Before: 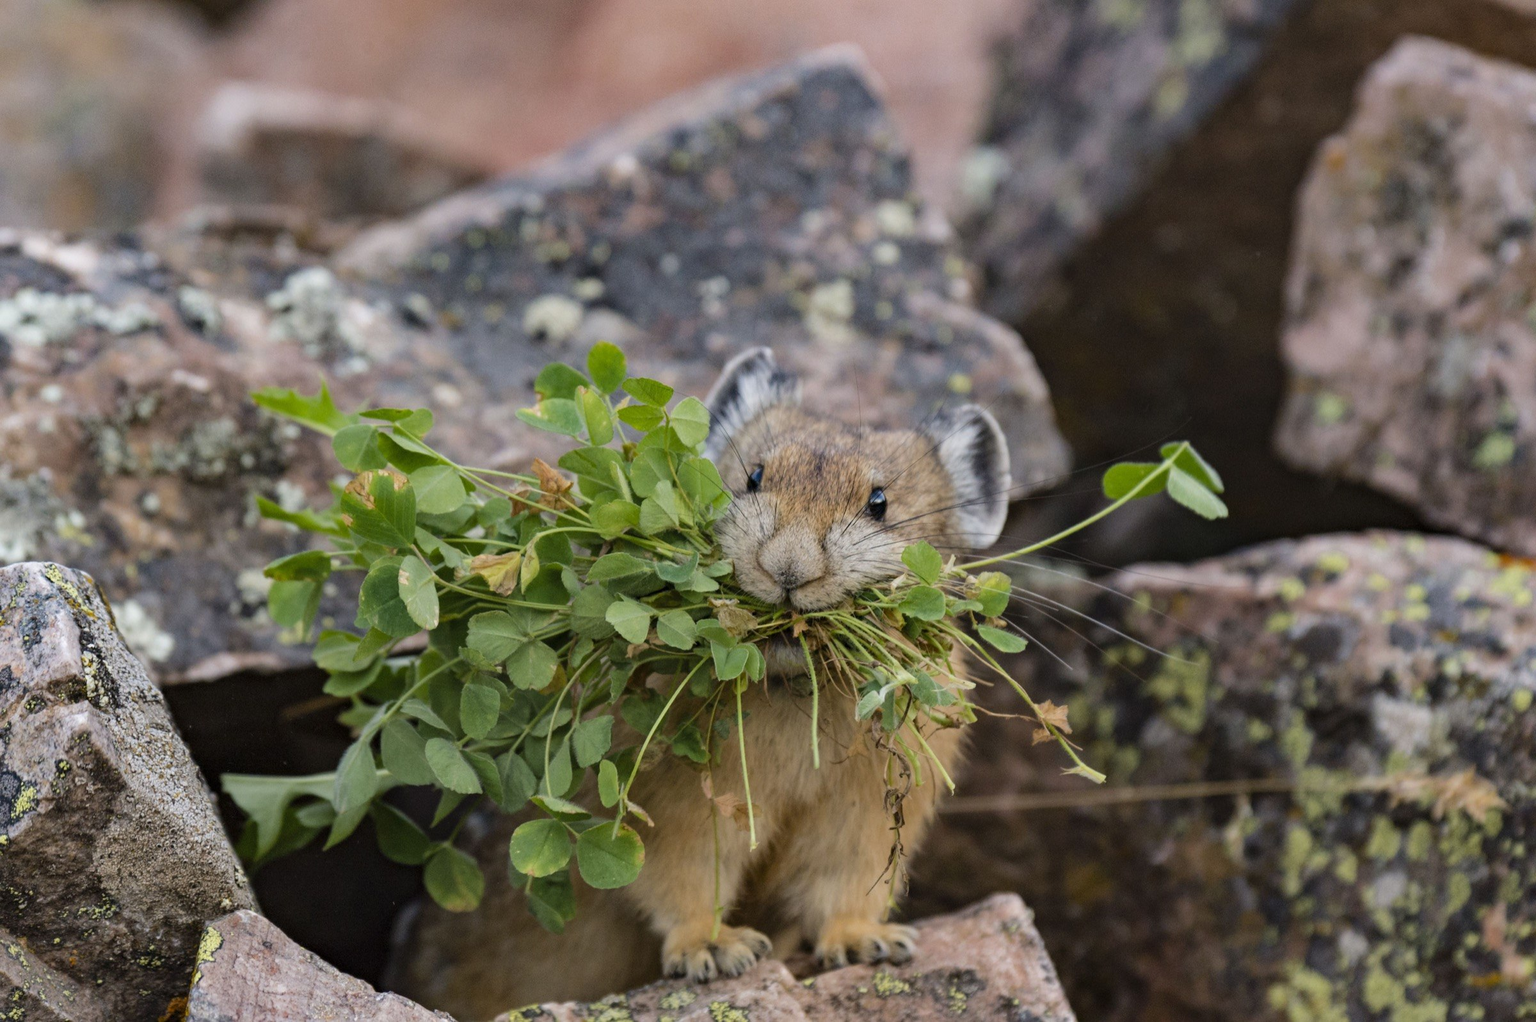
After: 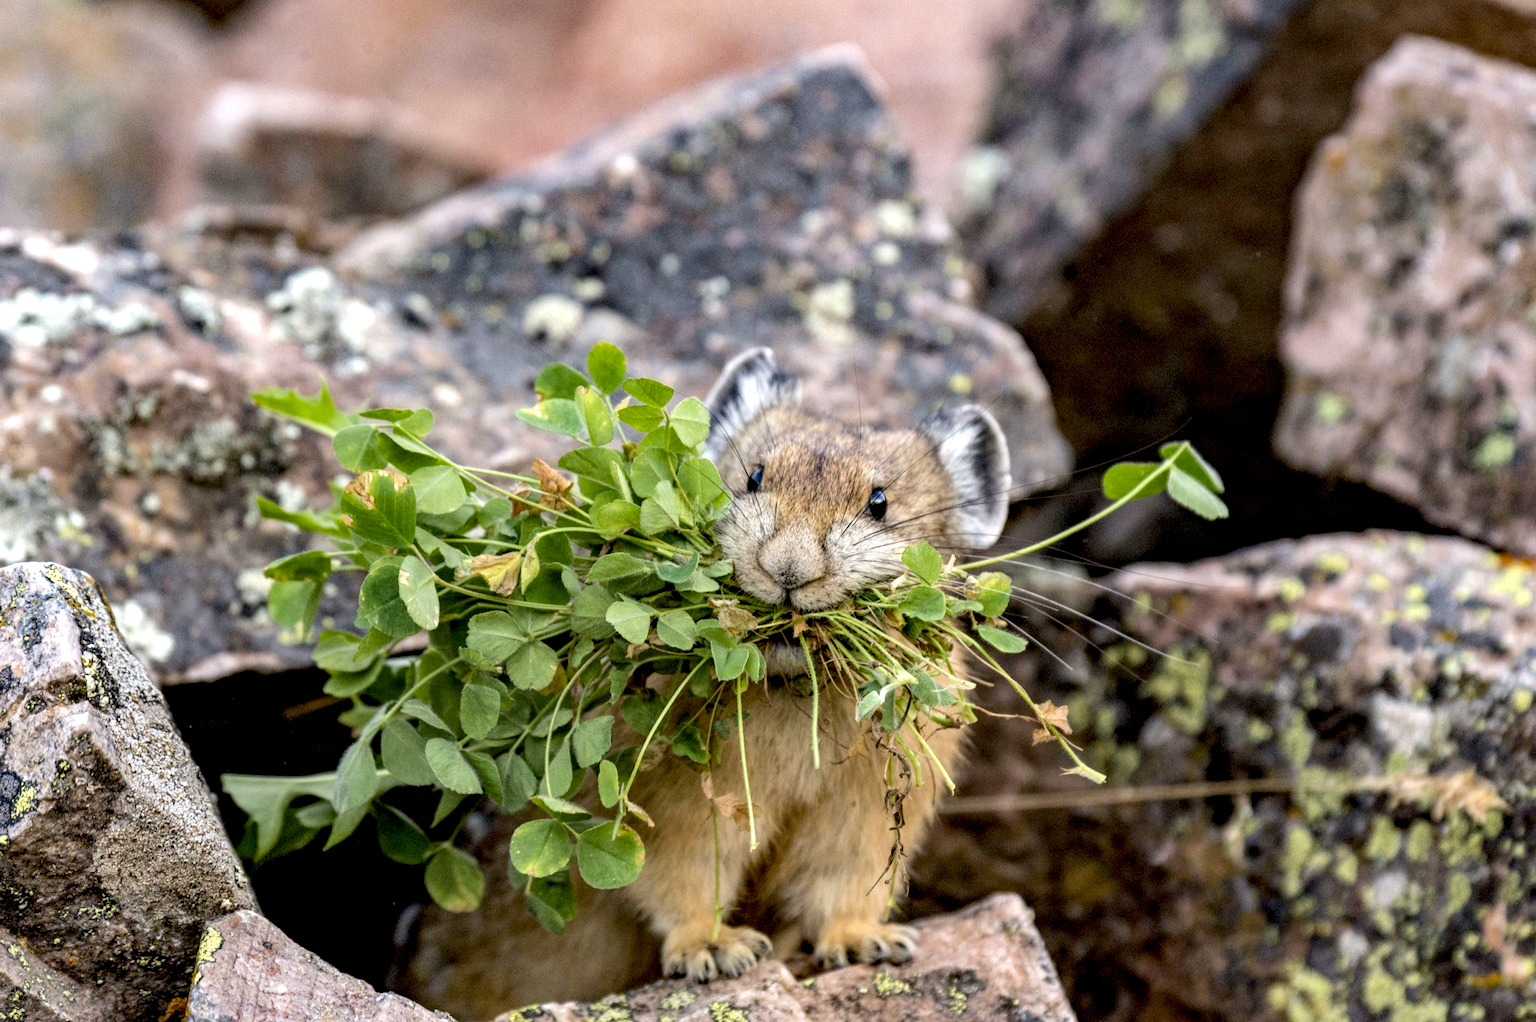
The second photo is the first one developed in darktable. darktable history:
local contrast: detail 130%
exposure: black level correction 0.012, exposure 0.699 EV, compensate highlight preservation false
